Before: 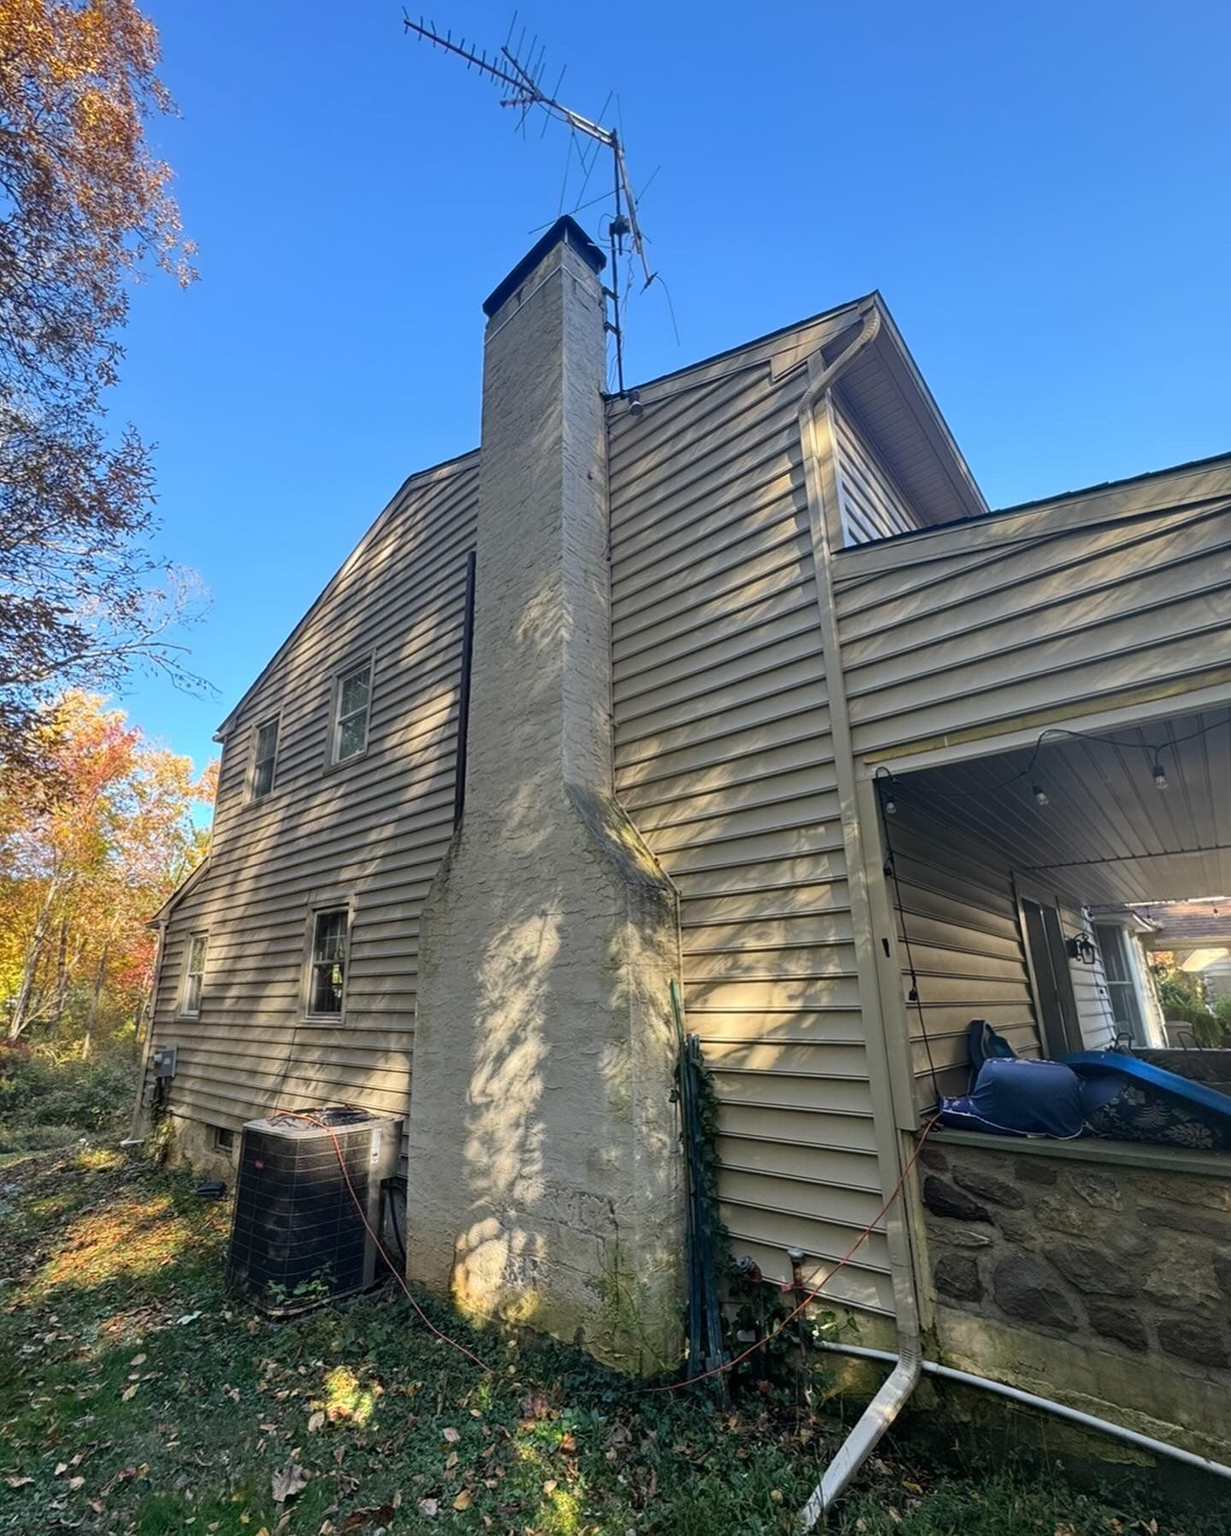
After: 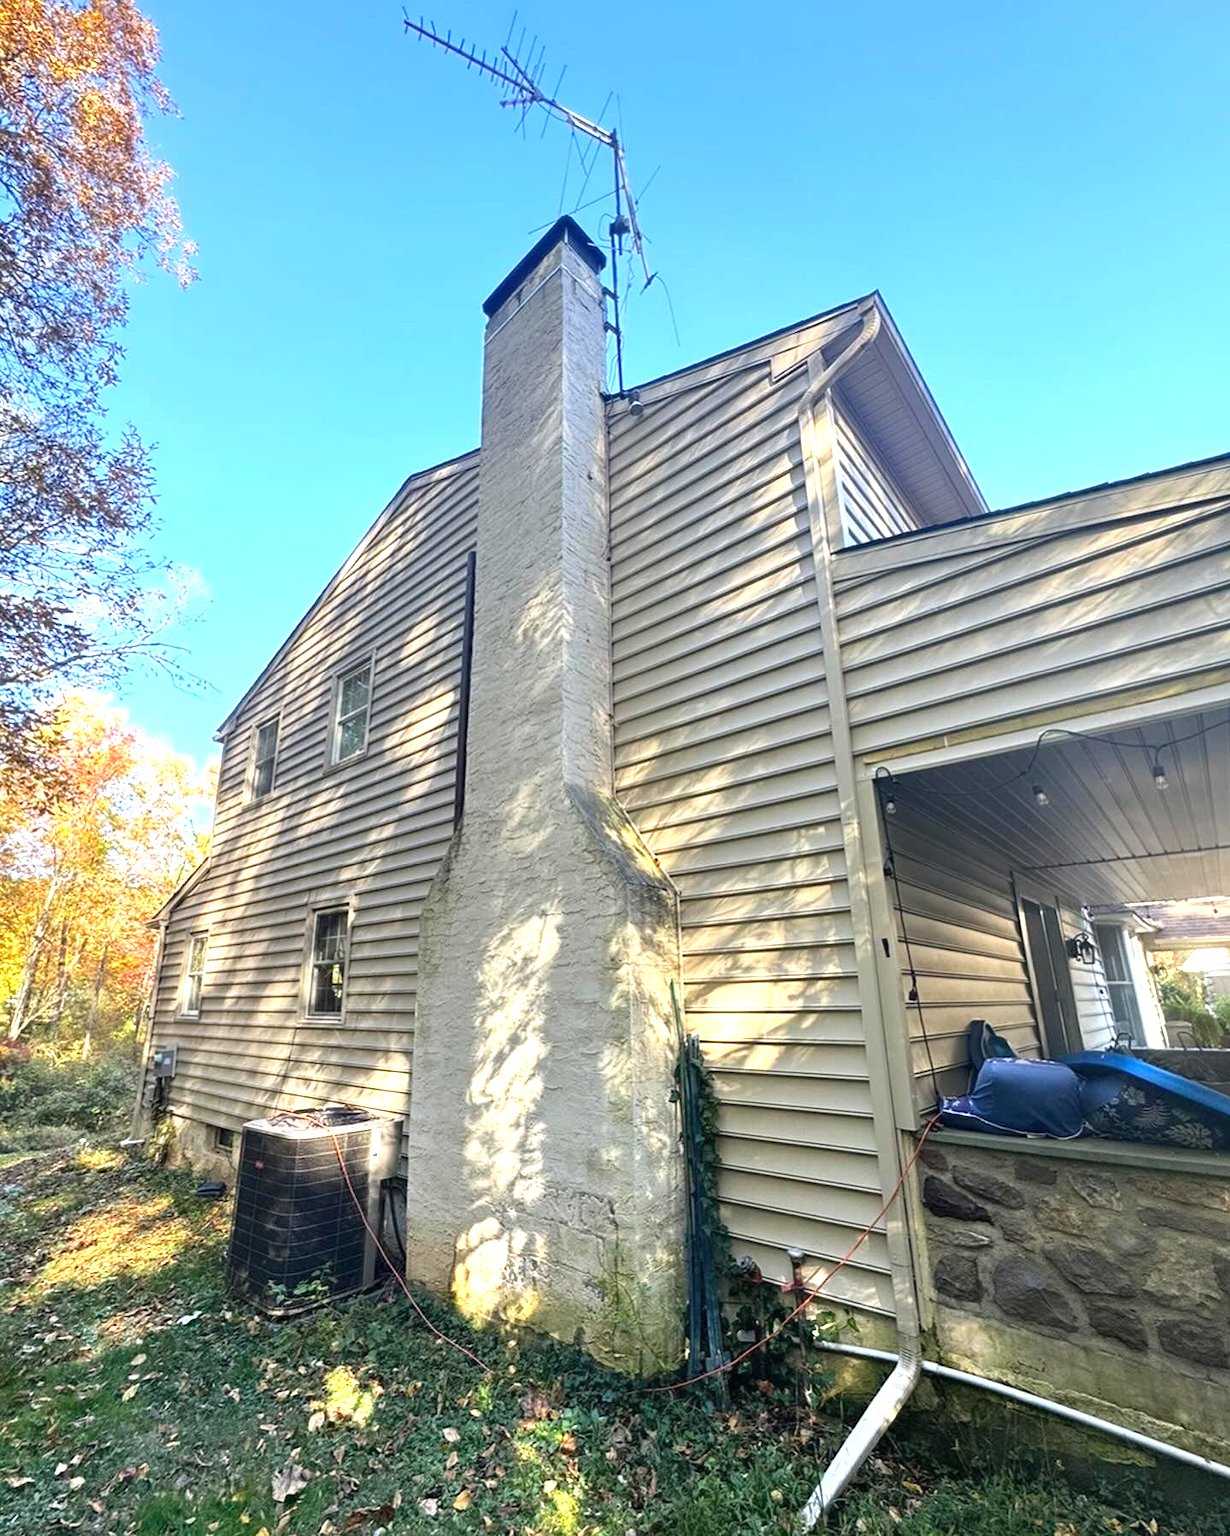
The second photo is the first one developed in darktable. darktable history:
exposure: black level correction 0, exposure 1.185 EV, compensate highlight preservation false
